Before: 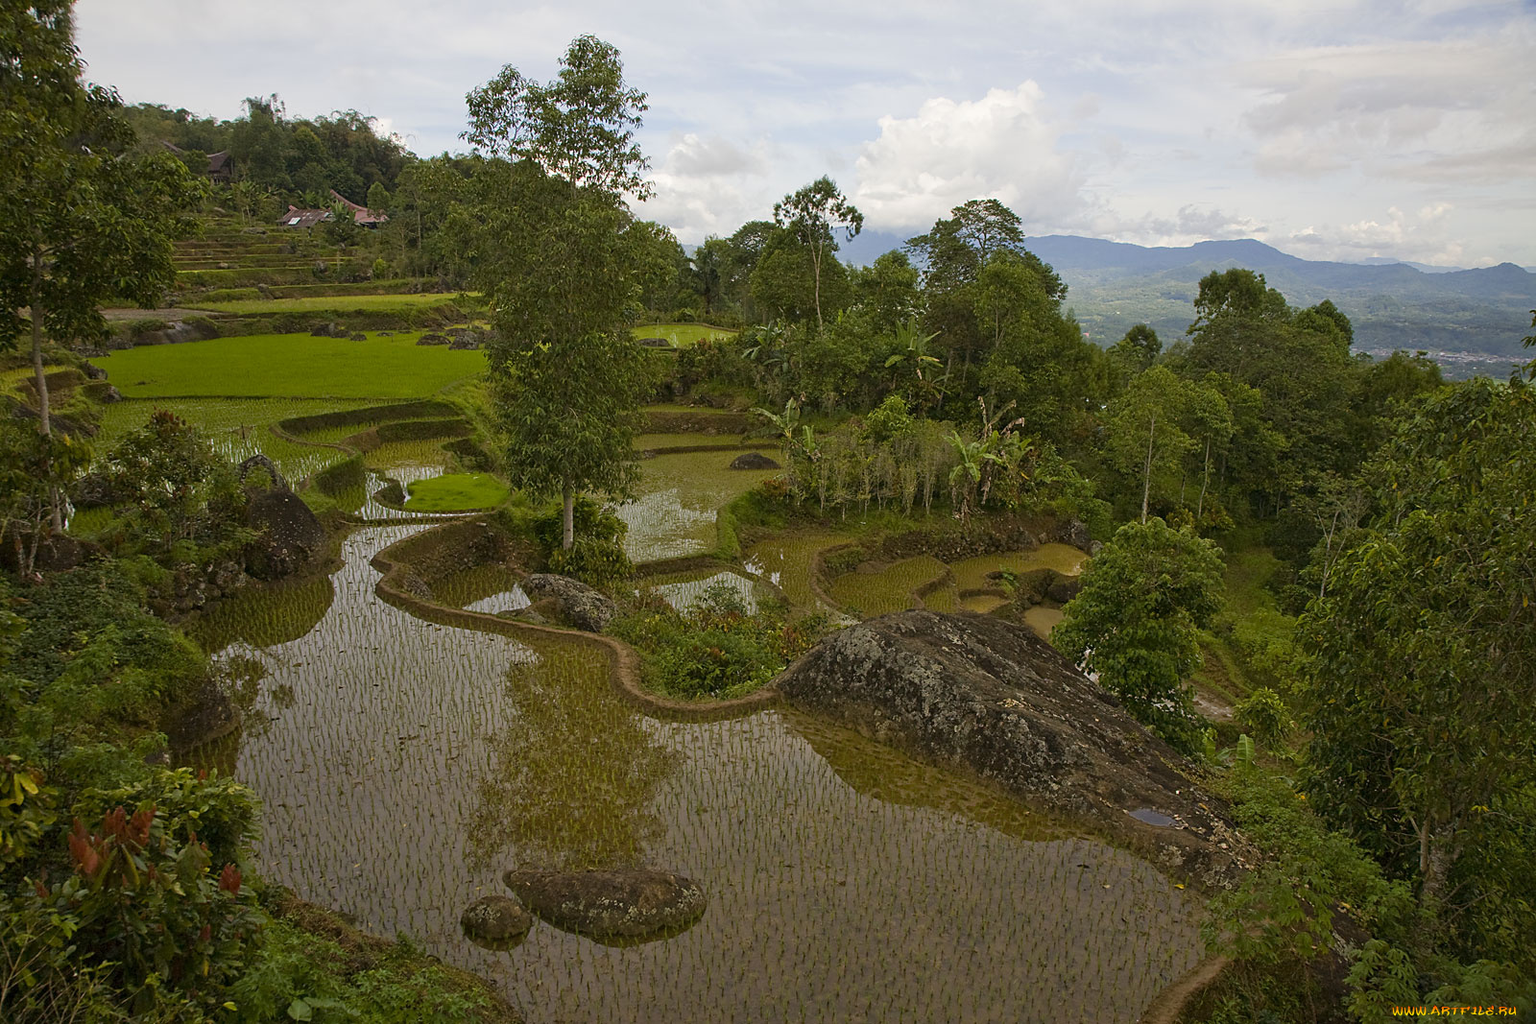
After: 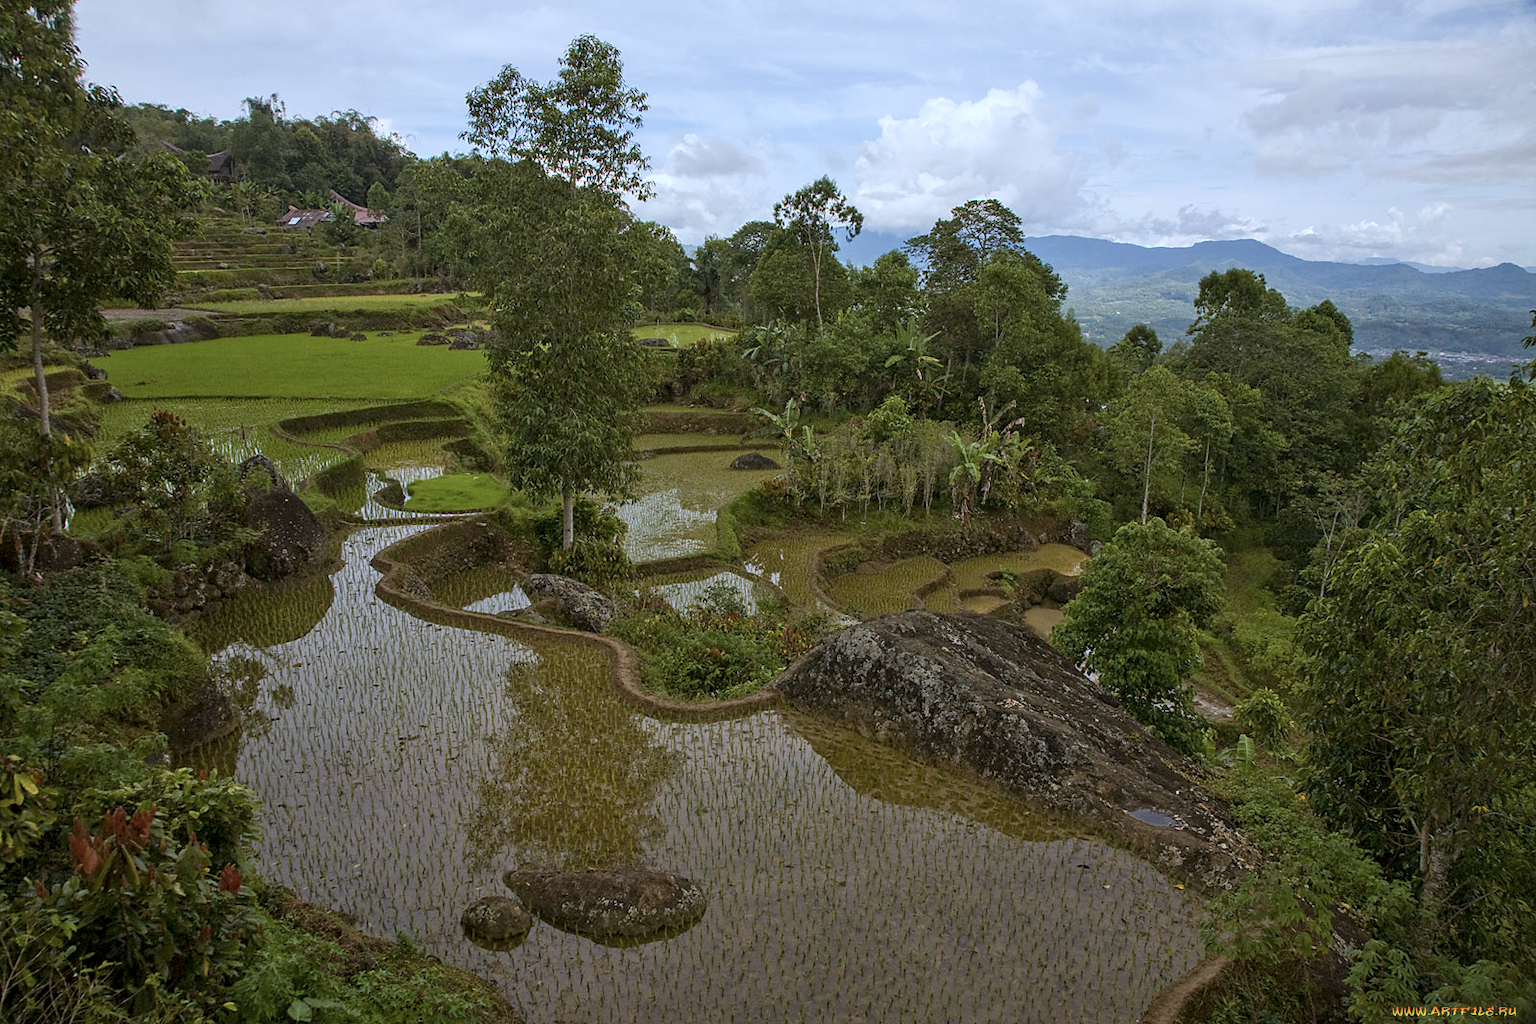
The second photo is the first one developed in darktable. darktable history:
color correction: highlights a* -2.19, highlights b* -18.41
local contrast: on, module defaults
